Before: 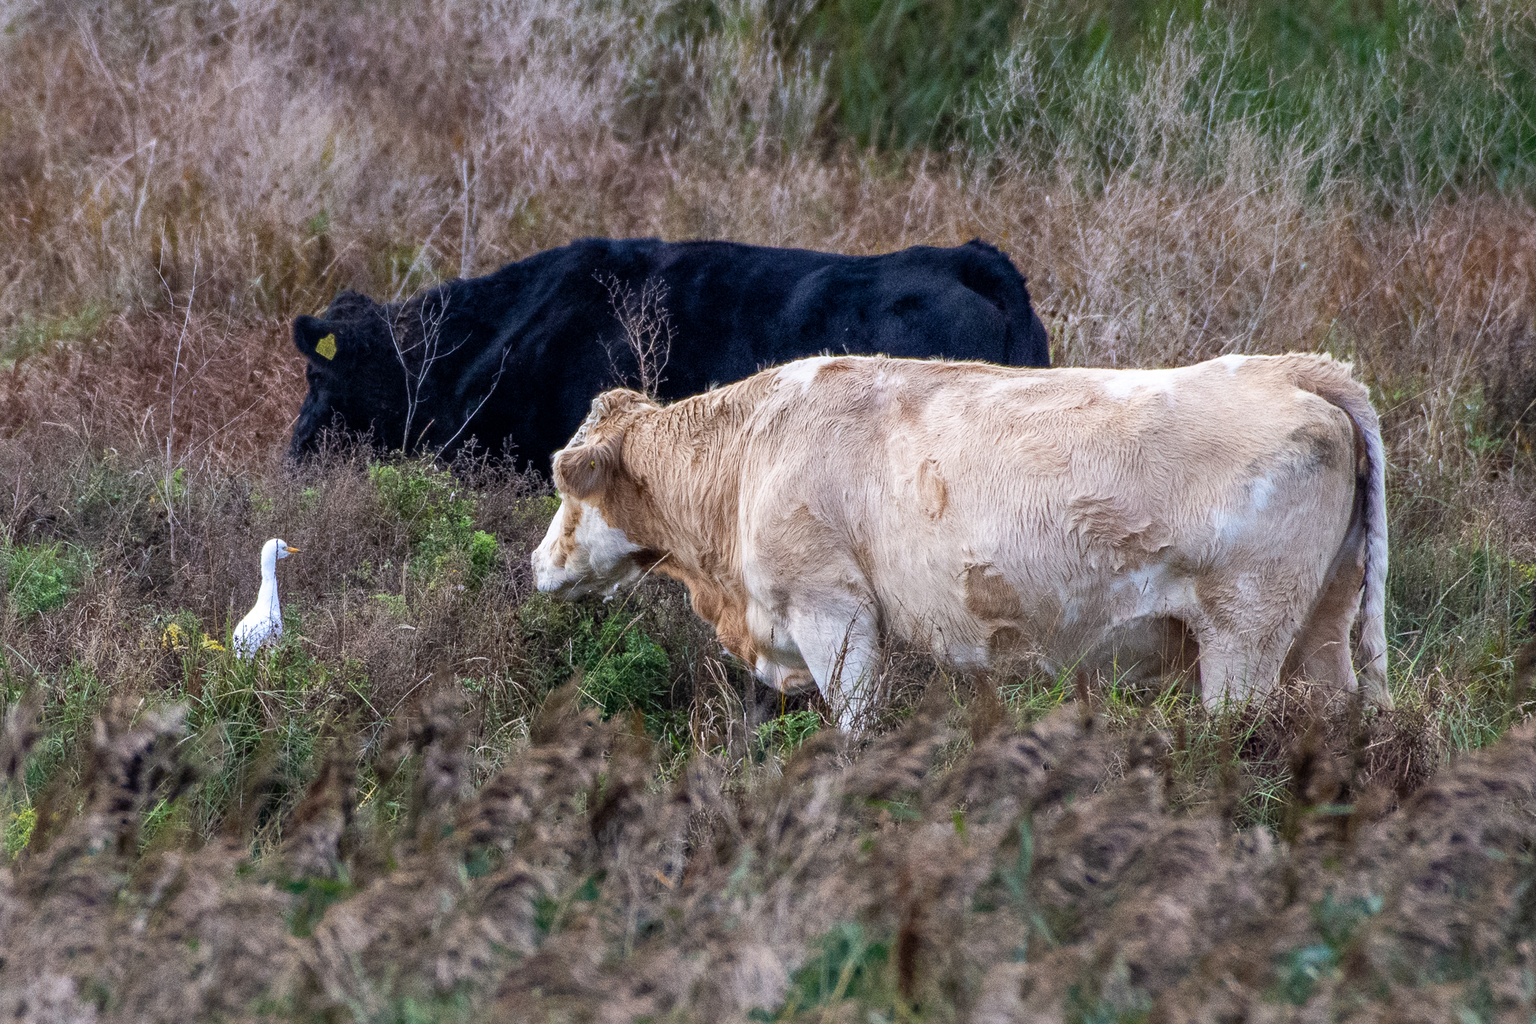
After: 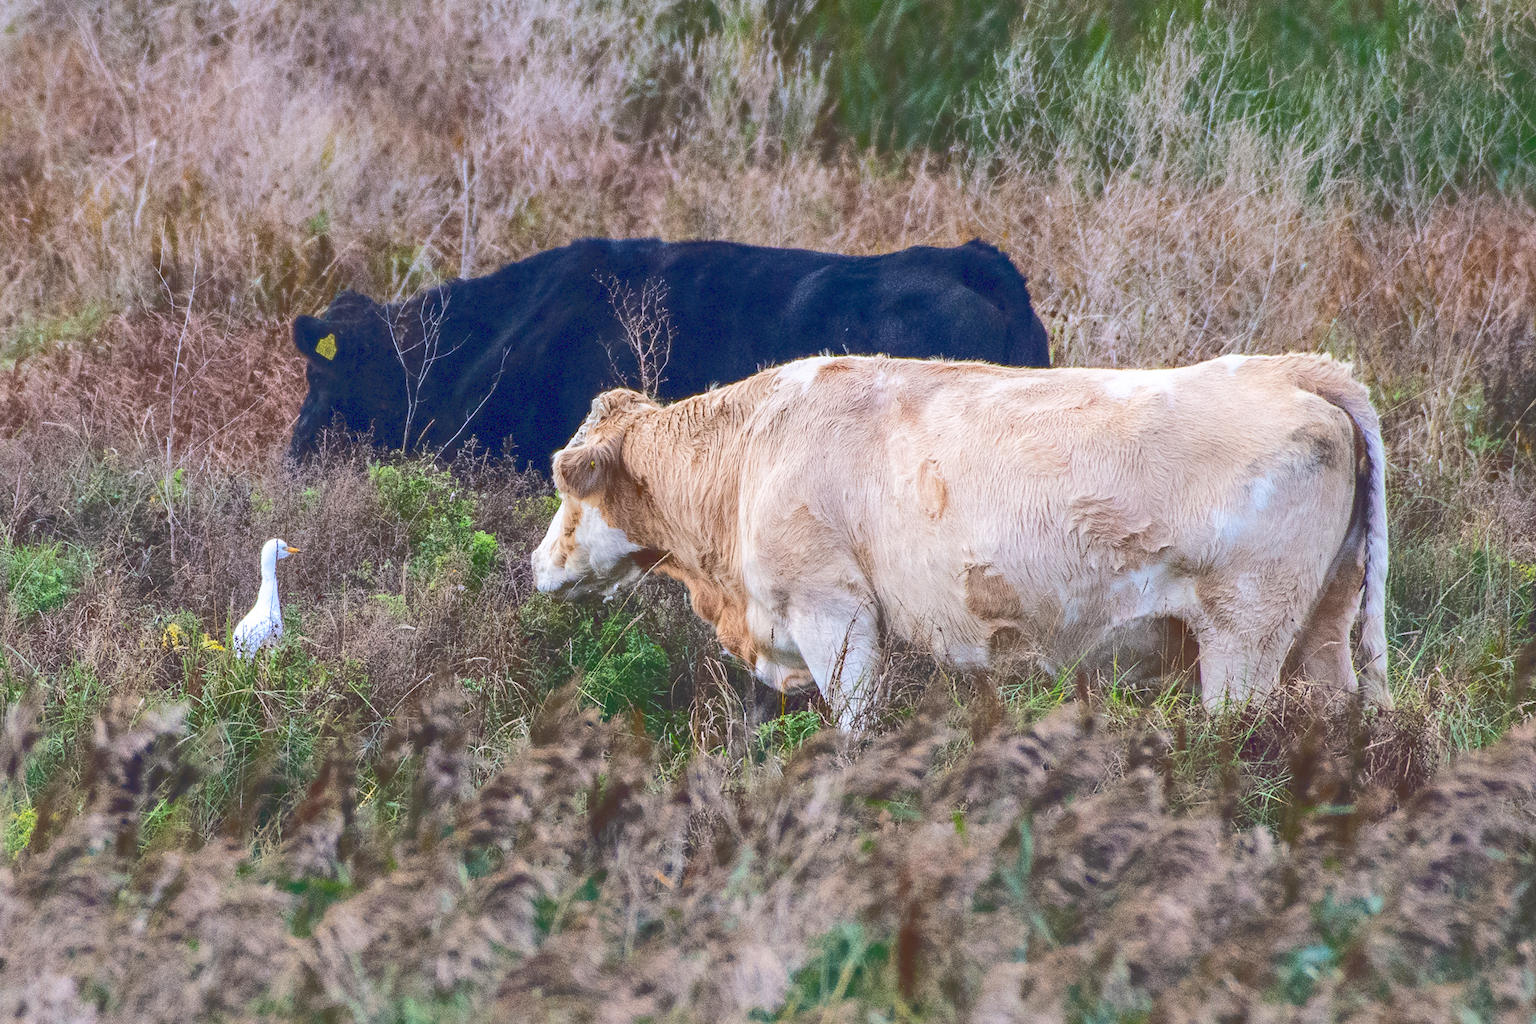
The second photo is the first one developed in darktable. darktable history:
base curve: curves: ch0 [(0, 0.024) (0.055, 0.065) (0.121, 0.166) (0.236, 0.319) (0.693, 0.726) (1, 1)], preserve colors average RGB
contrast brightness saturation: contrast 0.03, brightness 0.064, saturation 0.13
